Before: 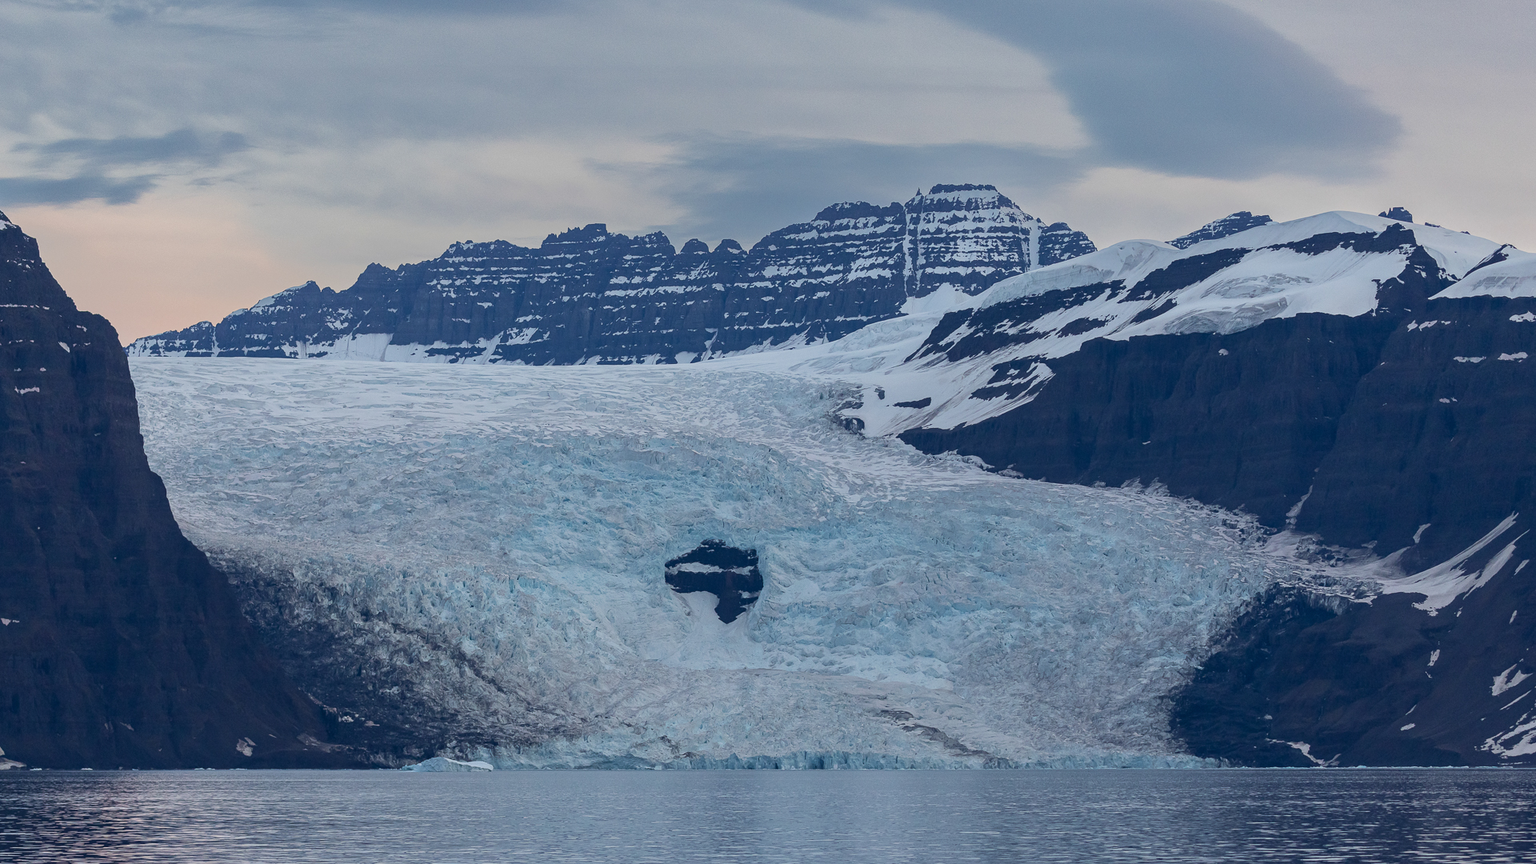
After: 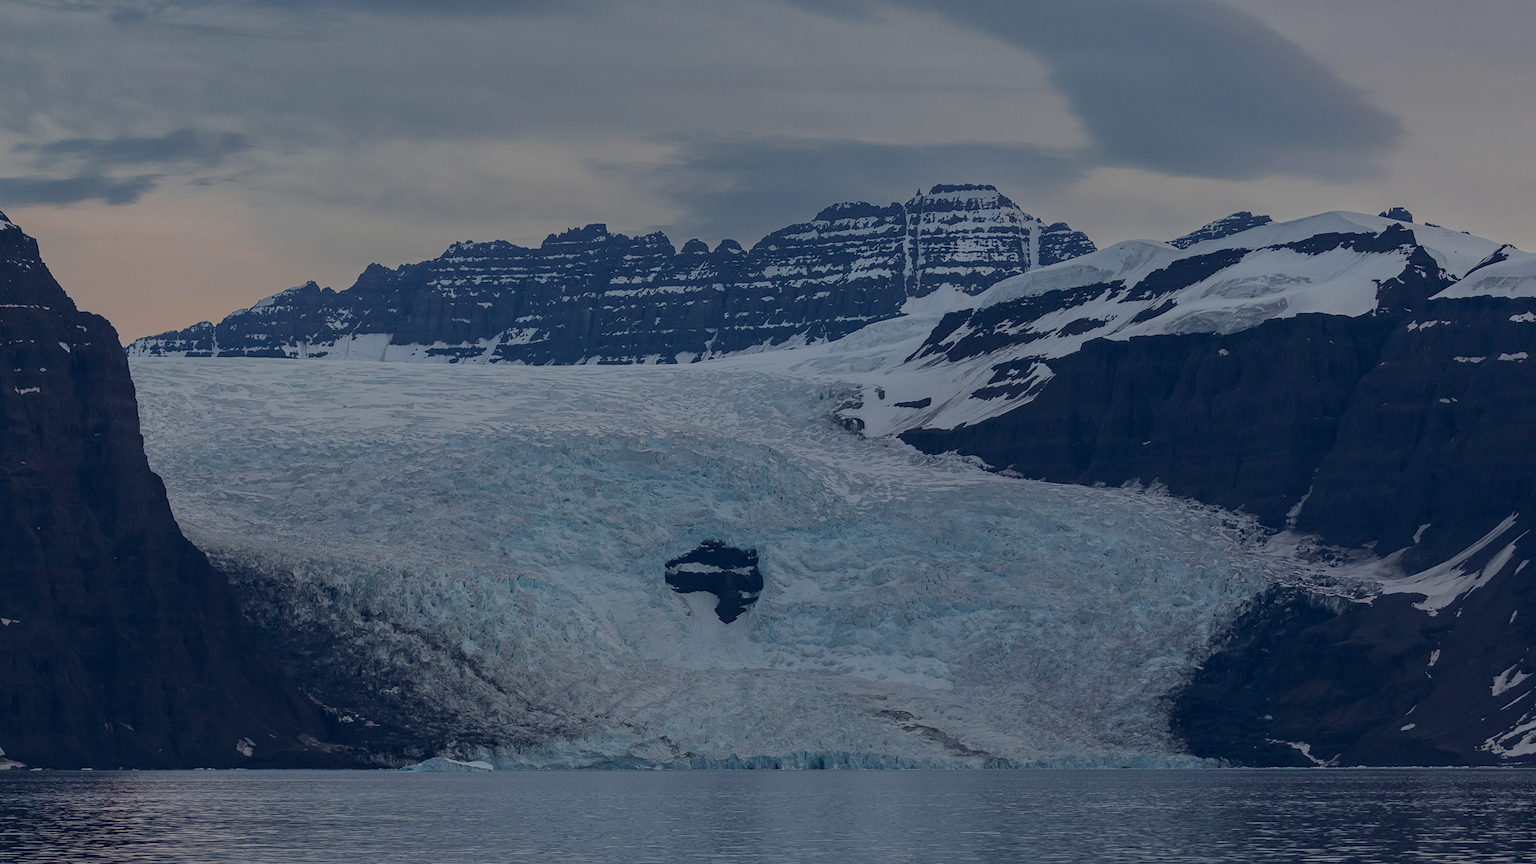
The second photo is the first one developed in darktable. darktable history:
exposure: exposure -1 EV, compensate exposure bias true, compensate highlight preservation false
